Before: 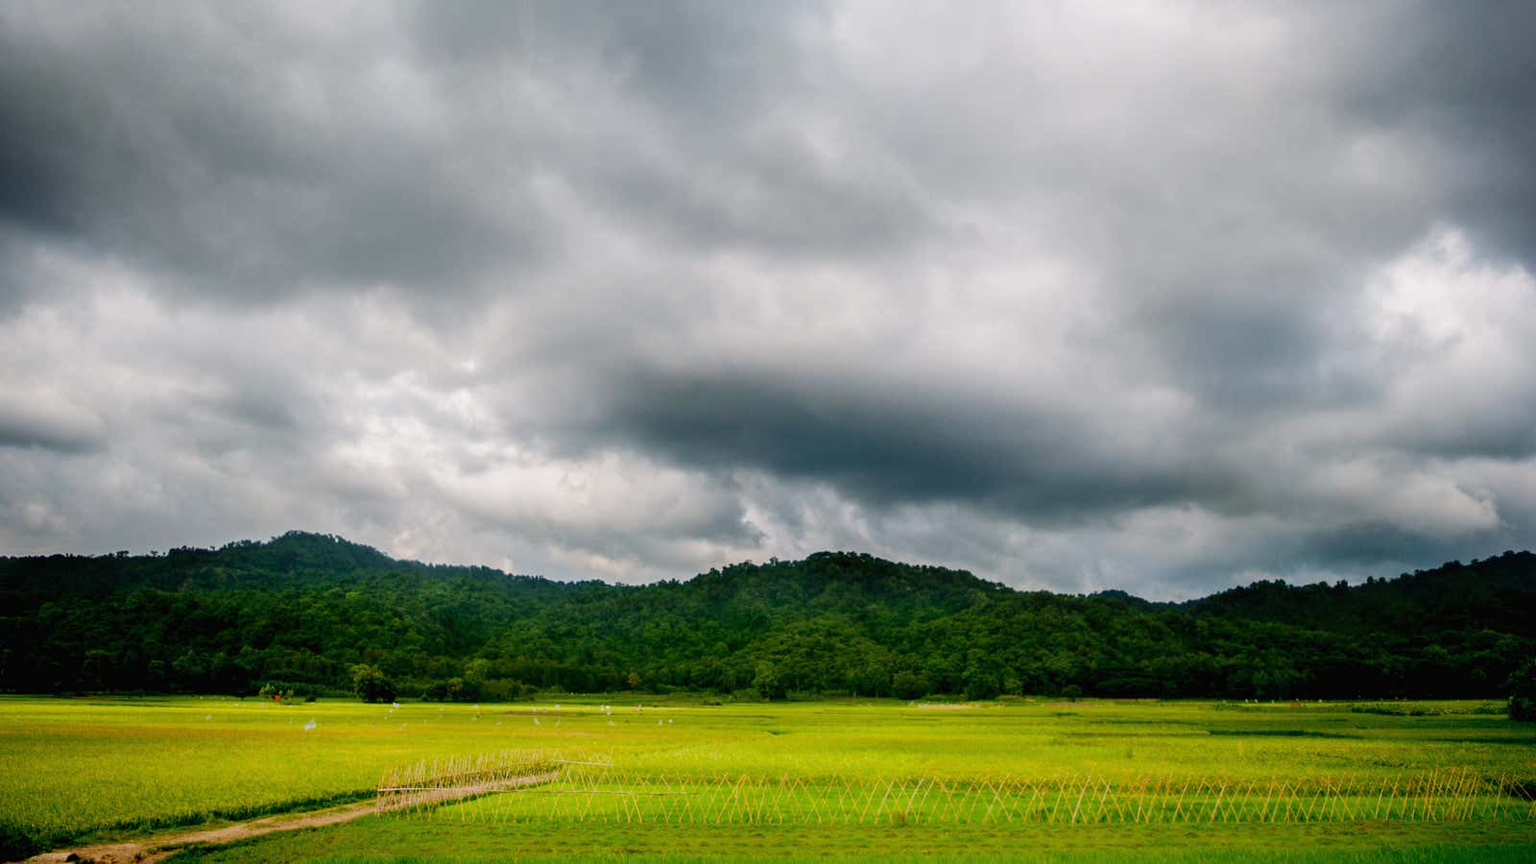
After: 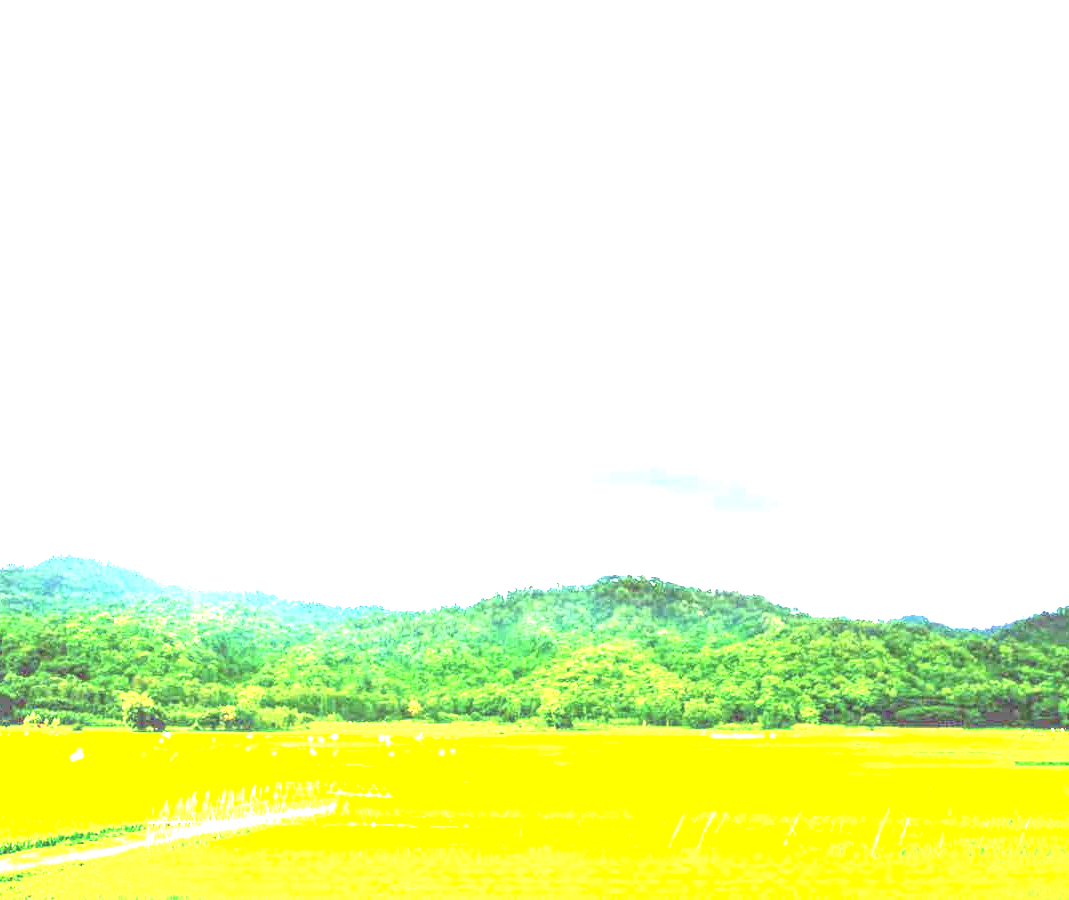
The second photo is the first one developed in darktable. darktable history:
crop: left 15.42%, right 17.741%
exposure: black level correction 0, exposure 4.059 EV, compensate highlight preservation false
local contrast: detail 110%
